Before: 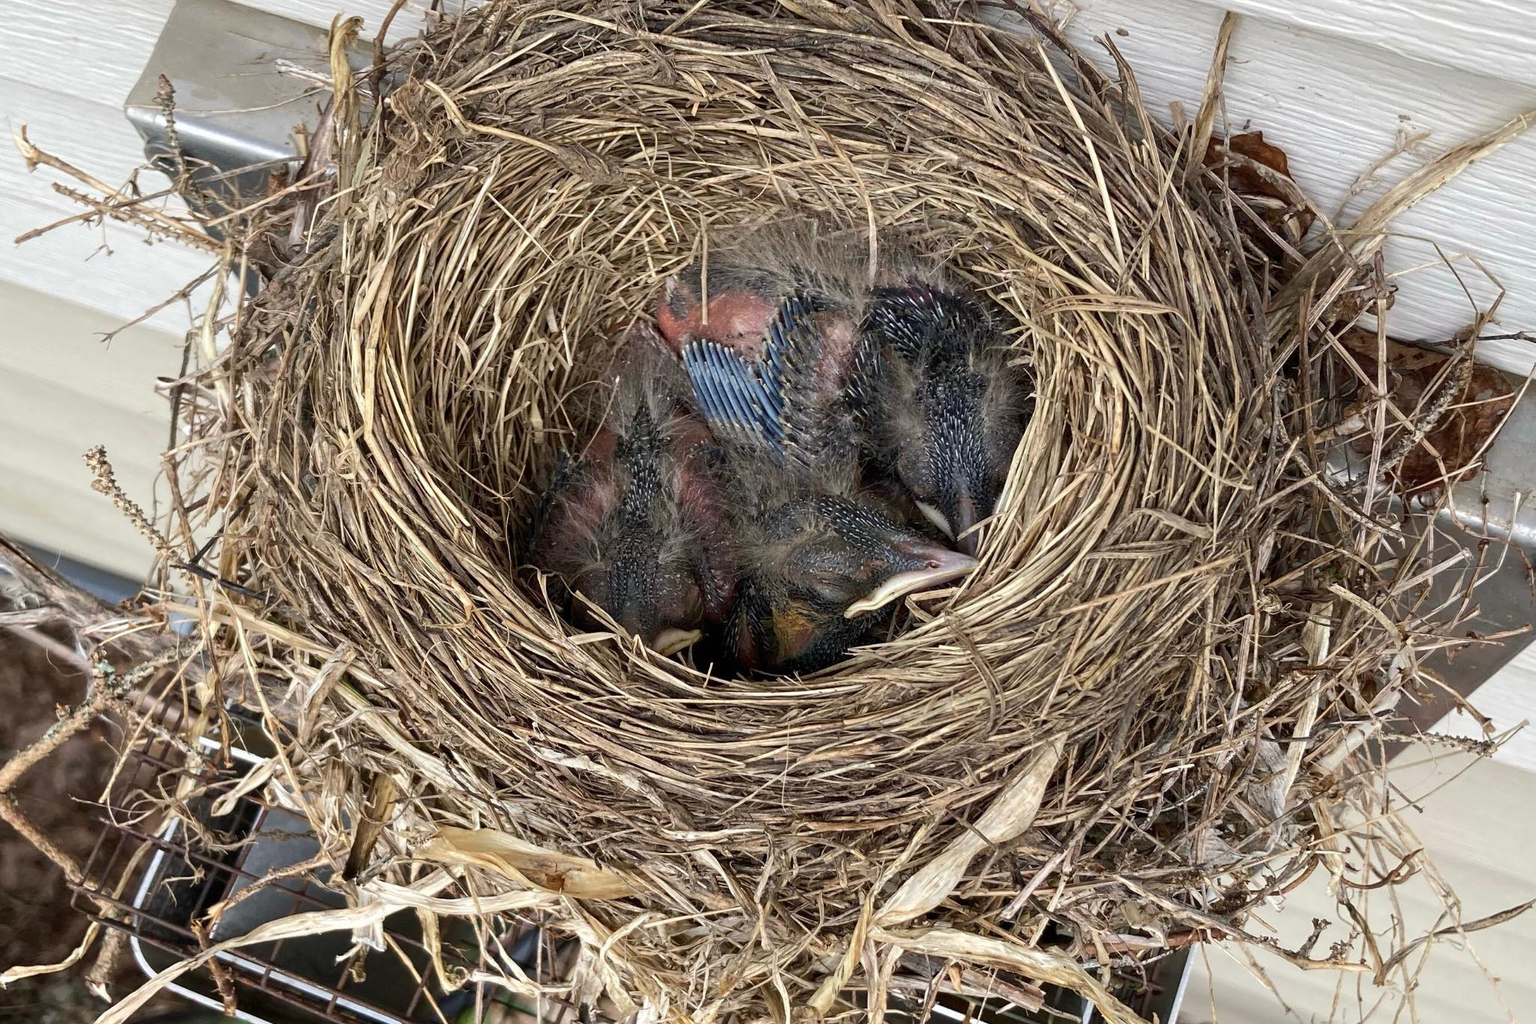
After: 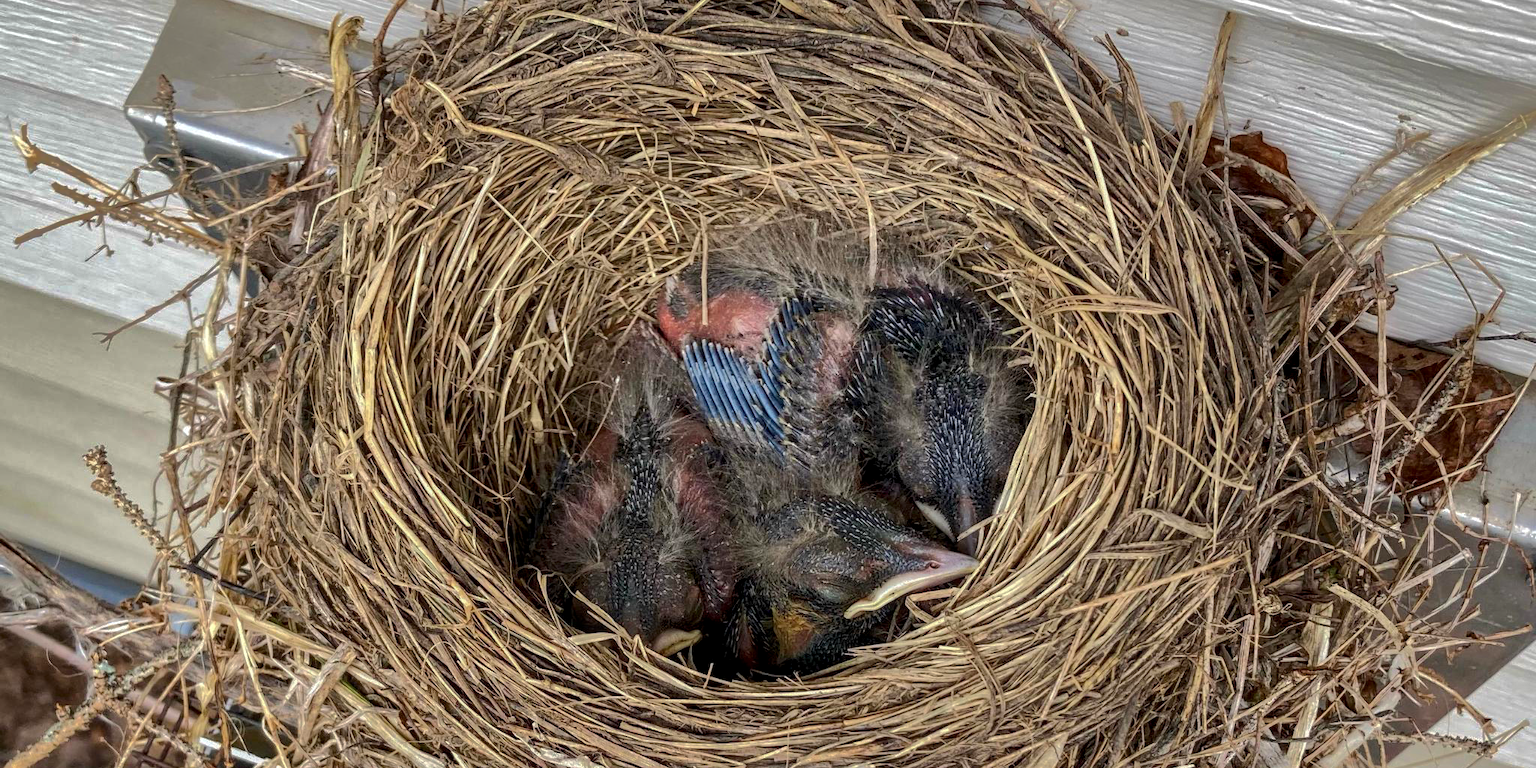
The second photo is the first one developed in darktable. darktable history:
color zones: curves: ch0 [(0, 0.613) (0.01, 0.613) (0.245, 0.448) (0.498, 0.529) (0.642, 0.665) (0.879, 0.777) (0.99, 0.613)]; ch1 [(0, 0) (0.143, 0) (0.286, 0) (0.429, 0) (0.571, 0) (0.714, 0) (0.857, 0)], mix -121.96%
crop: bottom 24.988%
local contrast: on, module defaults
shadows and highlights: shadows -19.91, highlights -73.15
